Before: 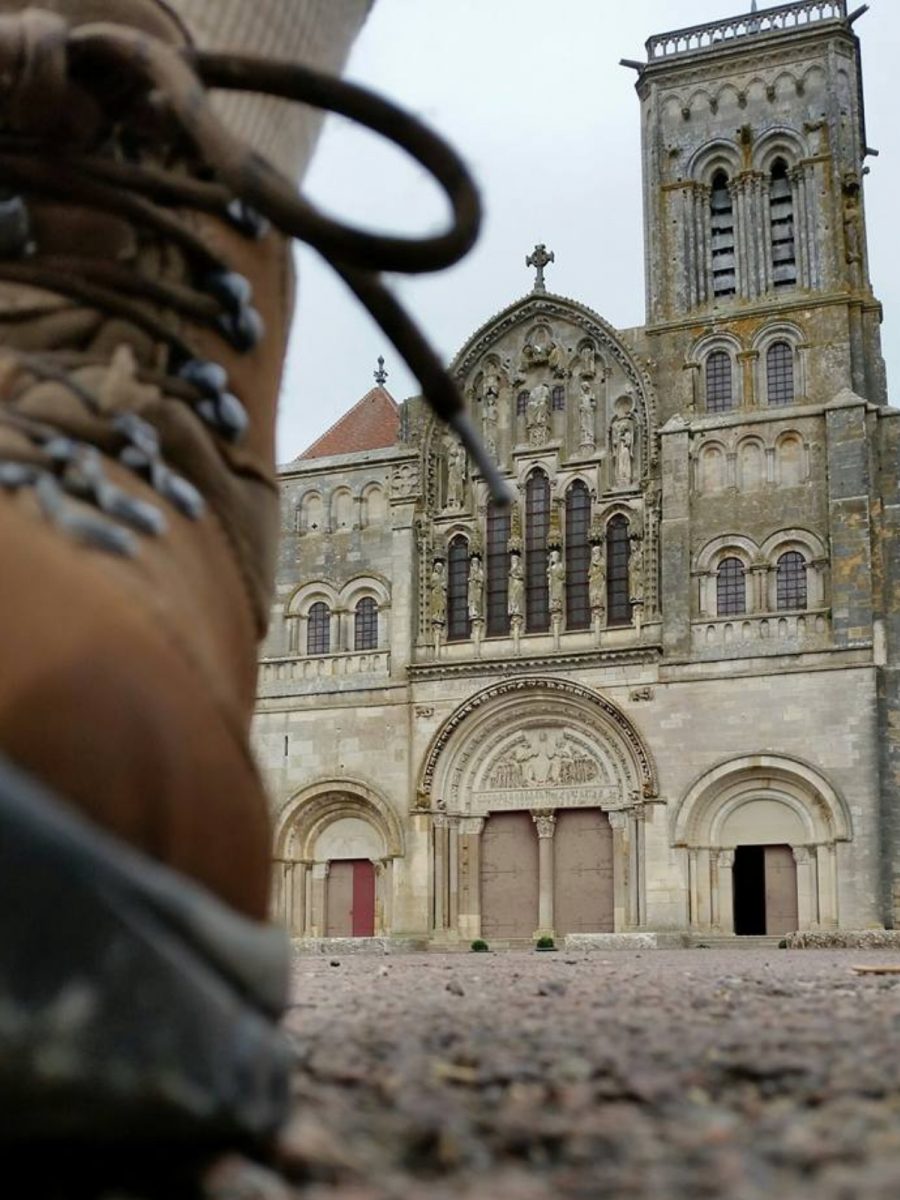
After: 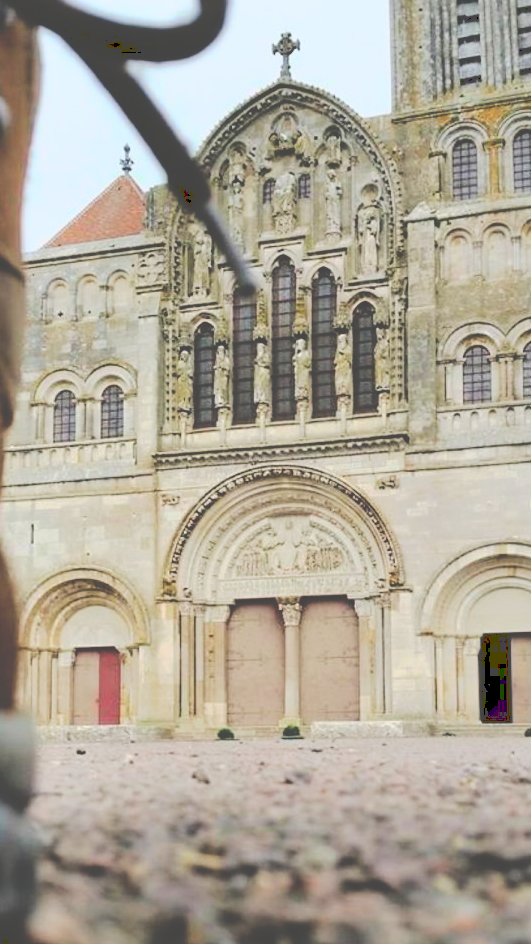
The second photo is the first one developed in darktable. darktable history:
crop and rotate: left 28.256%, top 17.734%, right 12.656%, bottom 3.573%
base curve: curves: ch0 [(0, 0) (0.025, 0.046) (0.112, 0.277) (0.467, 0.74) (0.814, 0.929) (1, 0.942)]
tone curve: curves: ch0 [(0, 0) (0.003, 0.284) (0.011, 0.284) (0.025, 0.288) (0.044, 0.29) (0.069, 0.292) (0.1, 0.296) (0.136, 0.298) (0.177, 0.305) (0.224, 0.312) (0.277, 0.327) (0.335, 0.362) (0.399, 0.407) (0.468, 0.464) (0.543, 0.537) (0.623, 0.62) (0.709, 0.71) (0.801, 0.79) (0.898, 0.862) (1, 1)], preserve colors none
